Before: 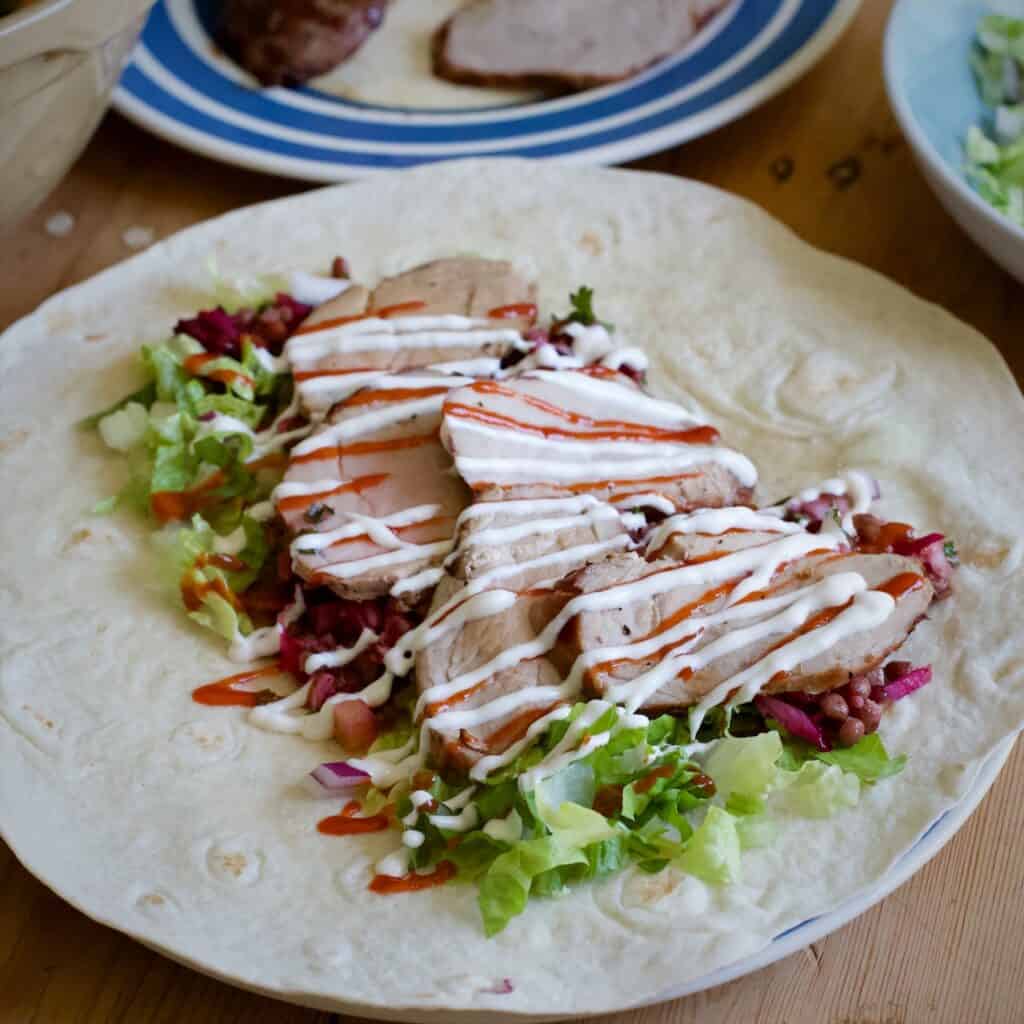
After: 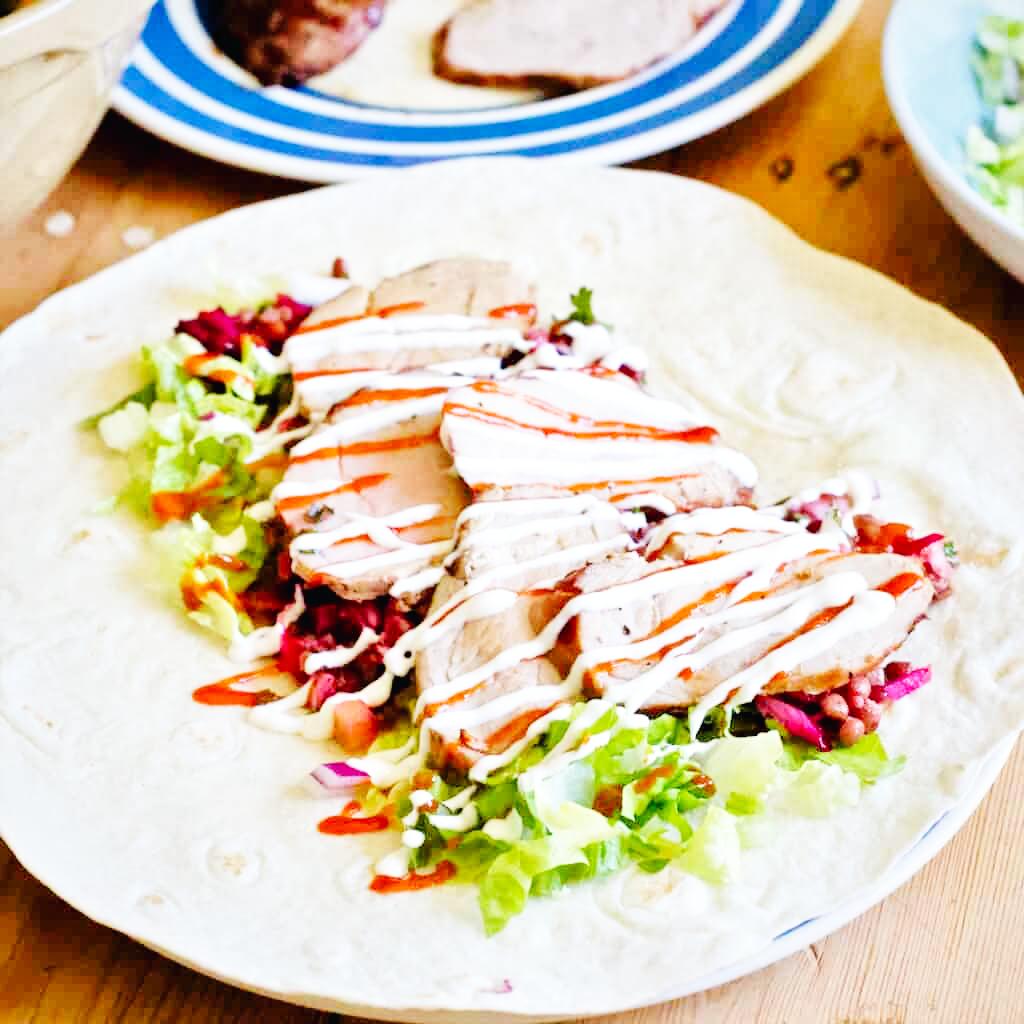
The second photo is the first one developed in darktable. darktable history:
base curve: curves: ch0 [(0, 0.003) (0.001, 0.002) (0.006, 0.004) (0.02, 0.022) (0.048, 0.086) (0.094, 0.234) (0.162, 0.431) (0.258, 0.629) (0.385, 0.8) (0.548, 0.918) (0.751, 0.988) (1, 1)], preserve colors none
tone equalizer: -7 EV 0.147 EV, -6 EV 0.569 EV, -5 EV 1.13 EV, -4 EV 1.31 EV, -3 EV 1.13 EV, -2 EV 0.6 EV, -1 EV 0.15 EV, luminance estimator HSV value / RGB max
